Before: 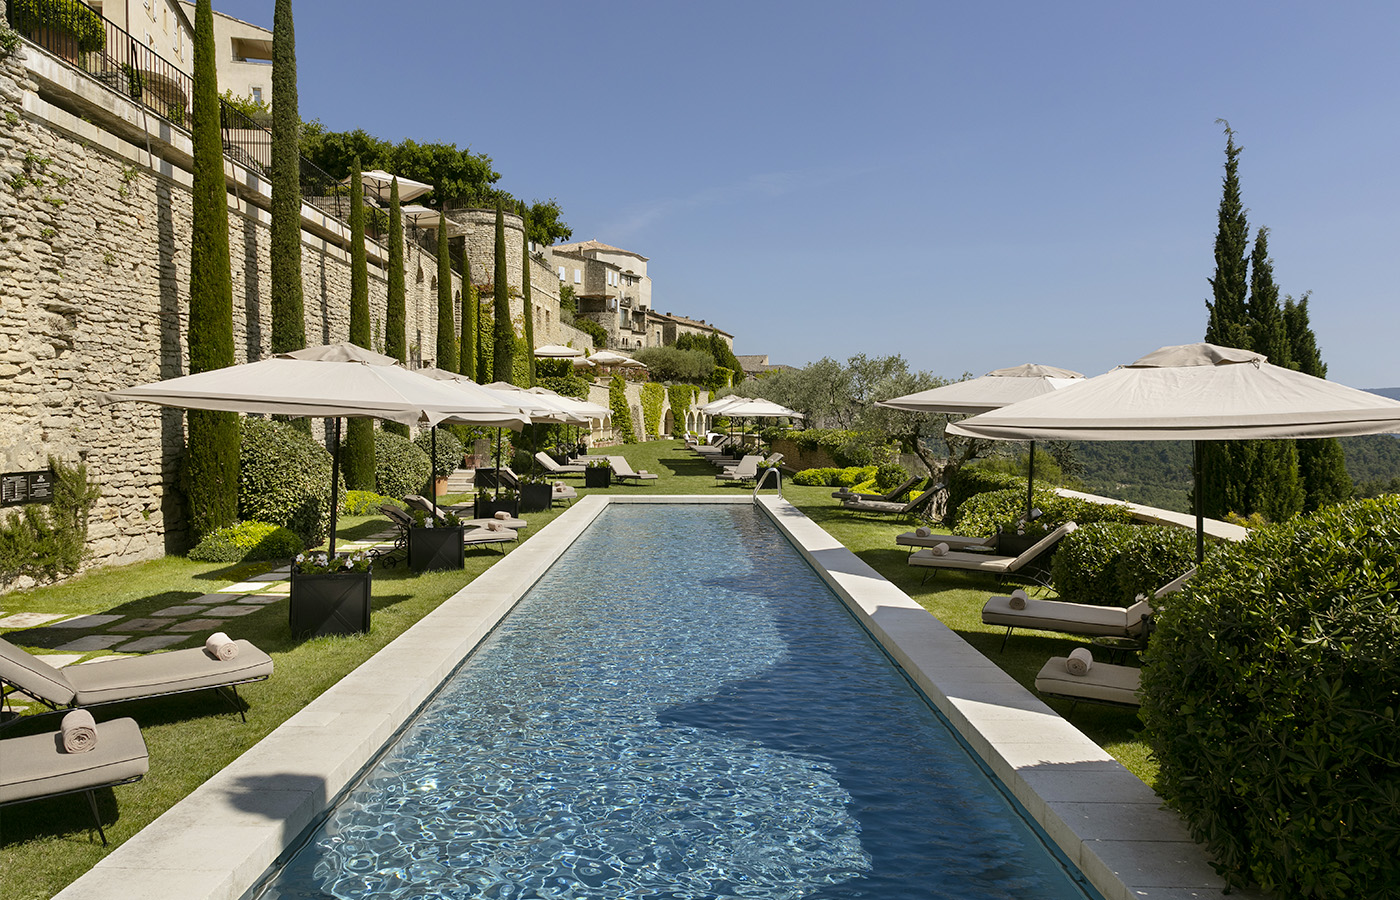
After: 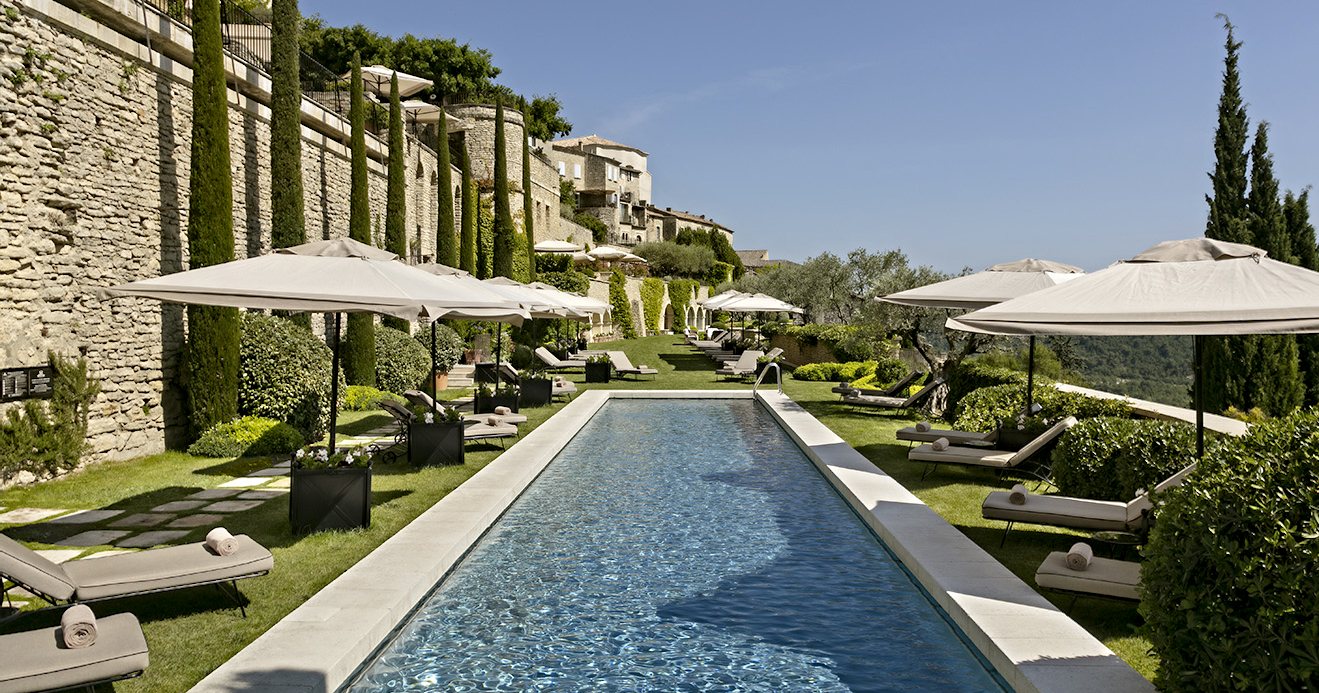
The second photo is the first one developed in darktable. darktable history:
crop and rotate: angle 0.03°, top 11.643%, right 5.651%, bottom 11.189%
contrast equalizer: y [[0.5, 0.5, 0.501, 0.63, 0.504, 0.5], [0.5 ×6], [0.5 ×6], [0 ×6], [0 ×6]]
